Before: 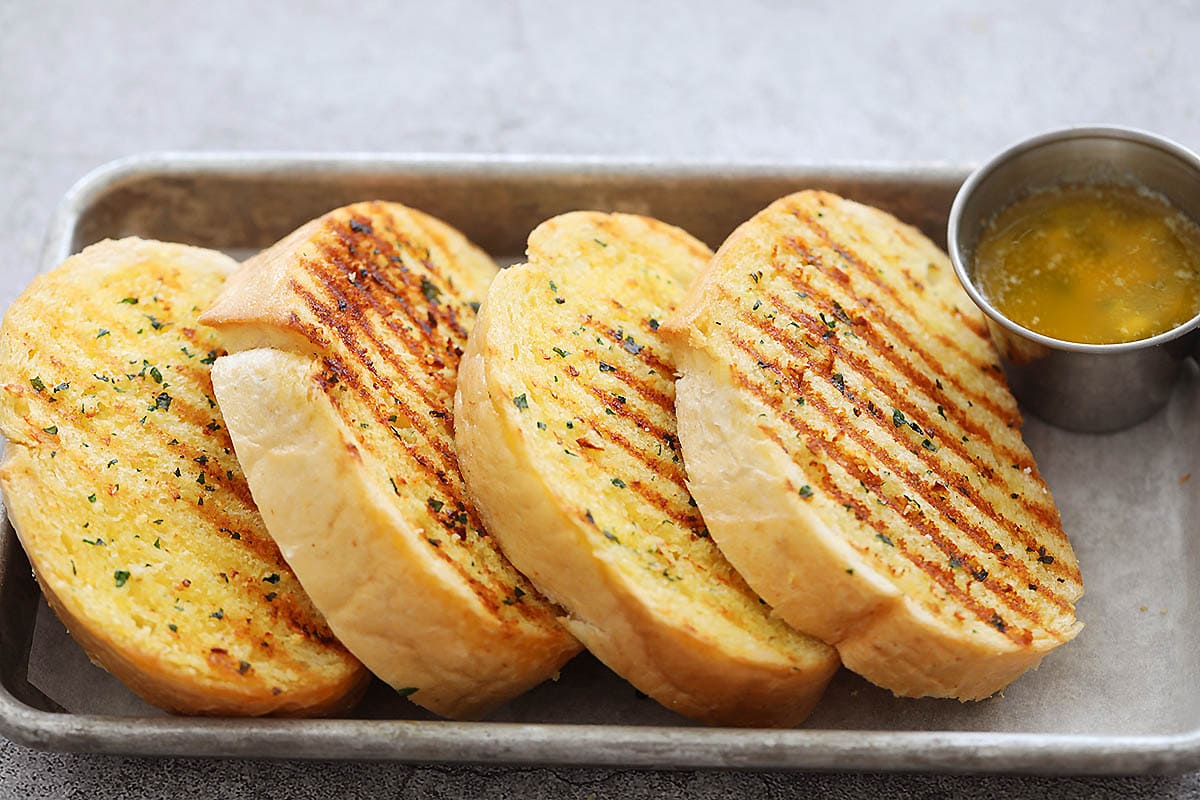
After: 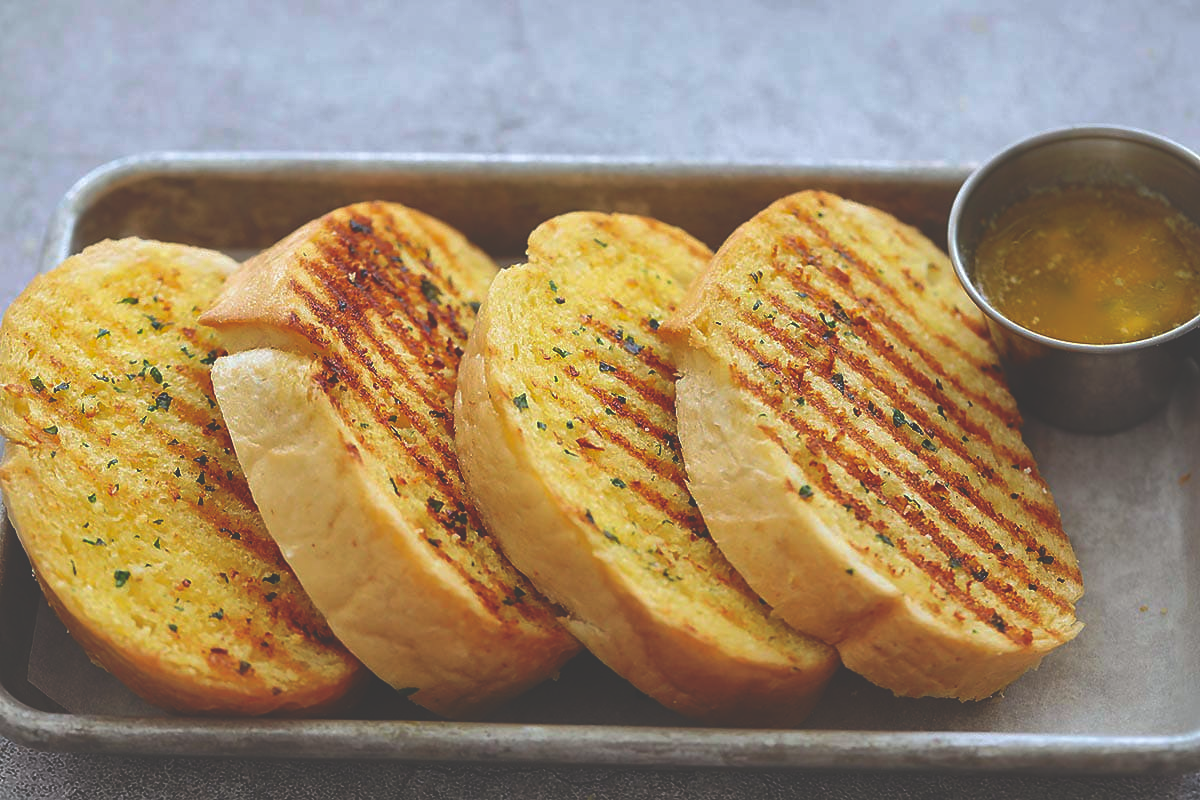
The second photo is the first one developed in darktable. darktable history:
velvia: on, module defaults
white balance: red 0.986, blue 1.01
shadows and highlights: on, module defaults
rgb curve: curves: ch0 [(0, 0.186) (0.314, 0.284) (0.775, 0.708) (1, 1)], compensate middle gray true, preserve colors none
